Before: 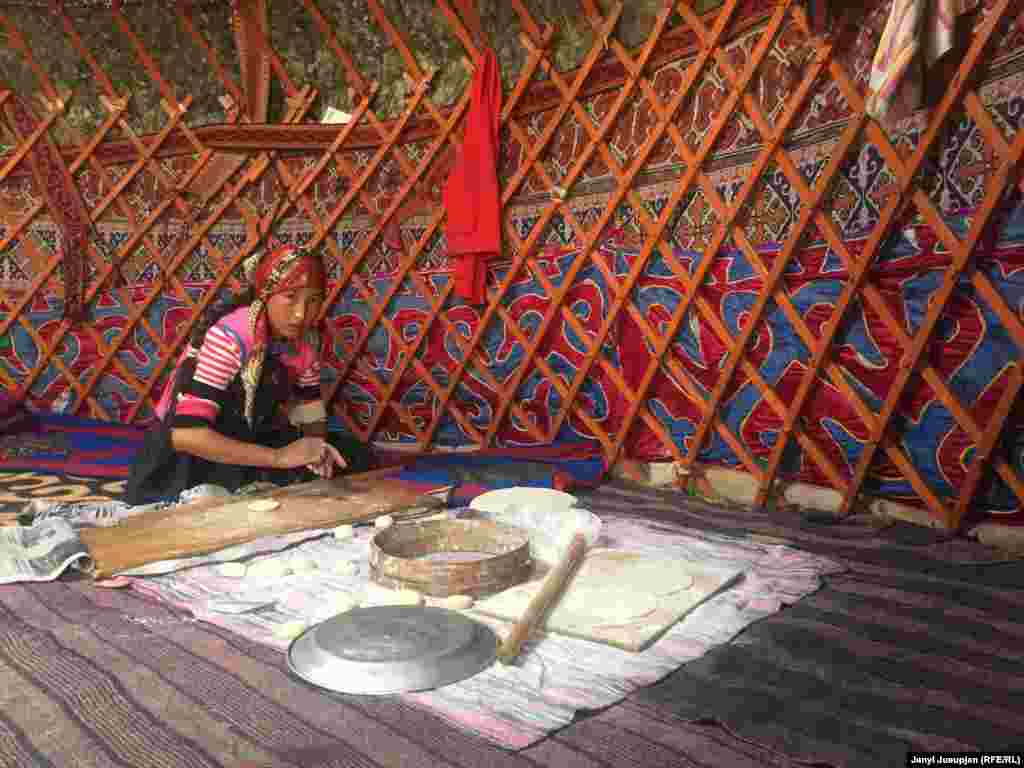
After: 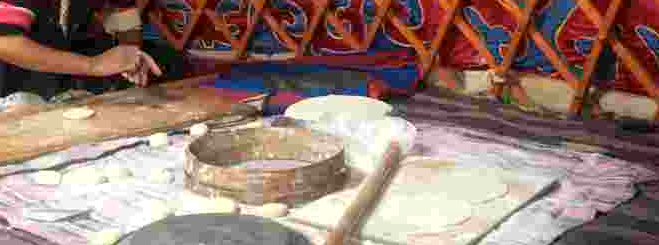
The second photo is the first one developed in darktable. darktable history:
crop: left 18.091%, top 51.13%, right 17.525%, bottom 16.85%
local contrast: mode bilateral grid, contrast 20, coarseness 100, detail 150%, midtone range 0.2
